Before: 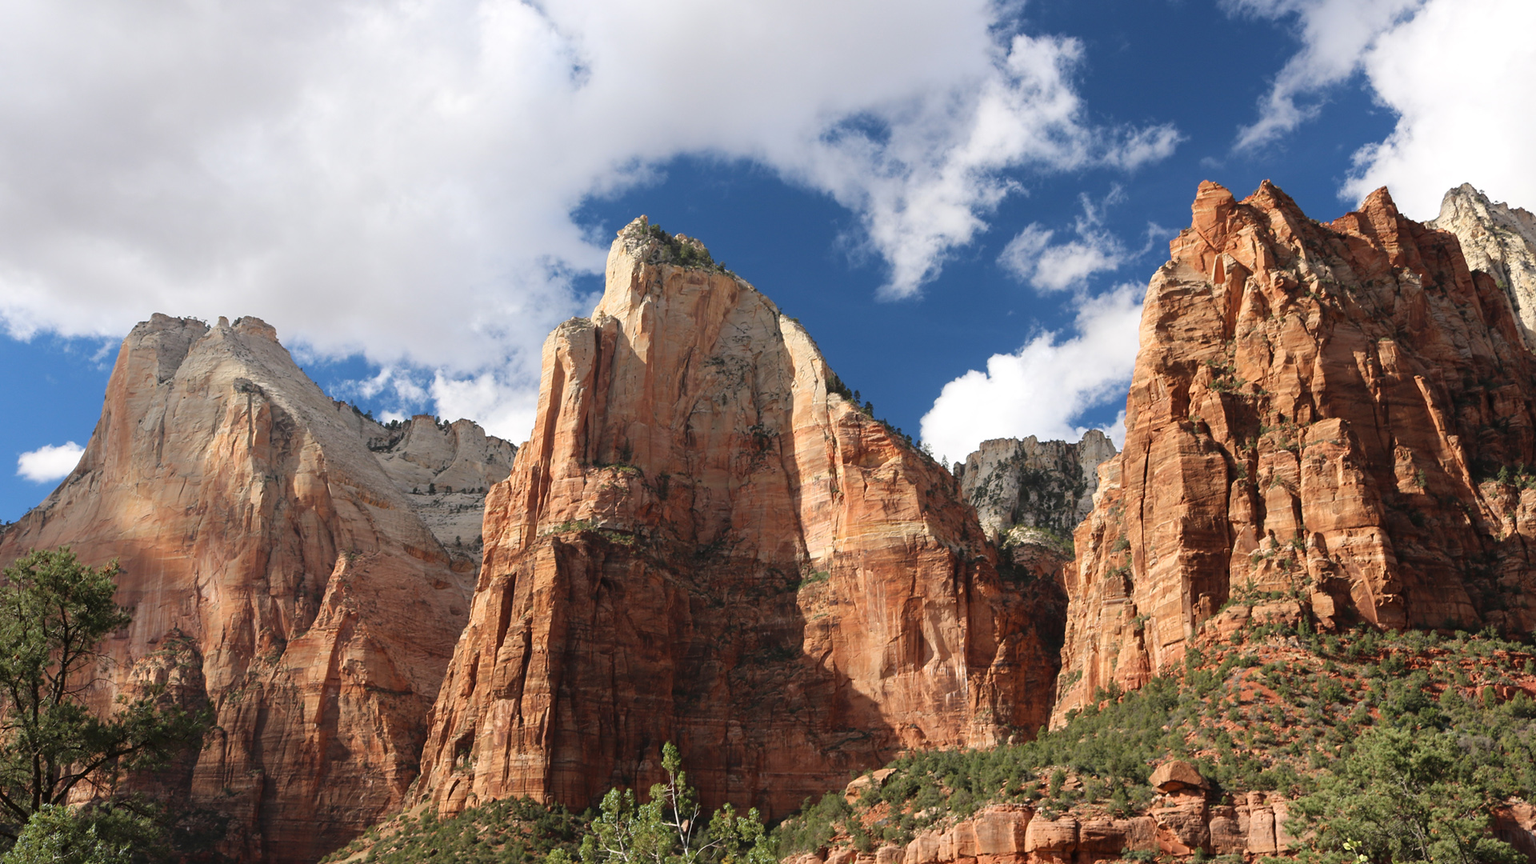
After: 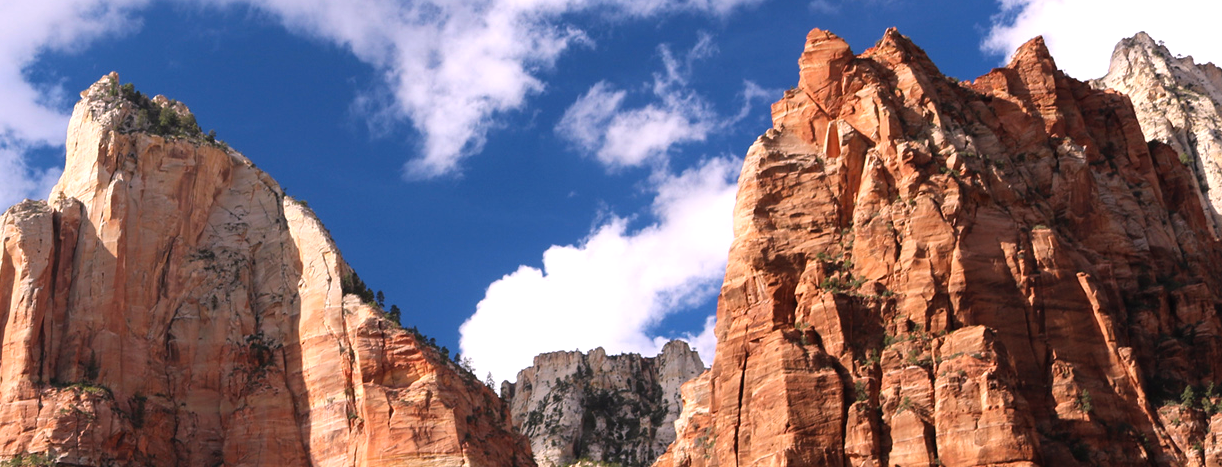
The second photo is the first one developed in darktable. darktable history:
white balance: red 1.05, blue 1.072
color balance: contrast 10%
crop: left 36.005%, top 18.293%, right 0.31%, bottom 38.444%
